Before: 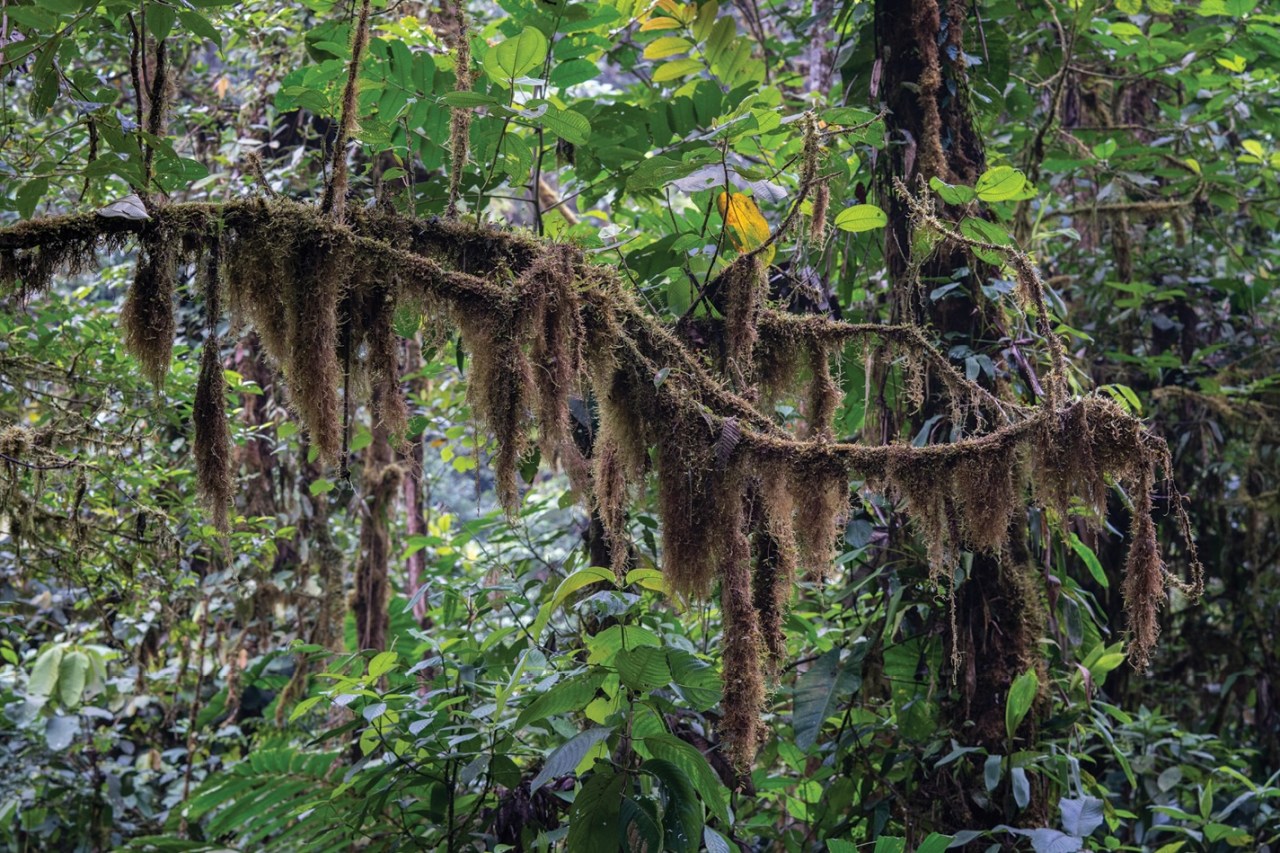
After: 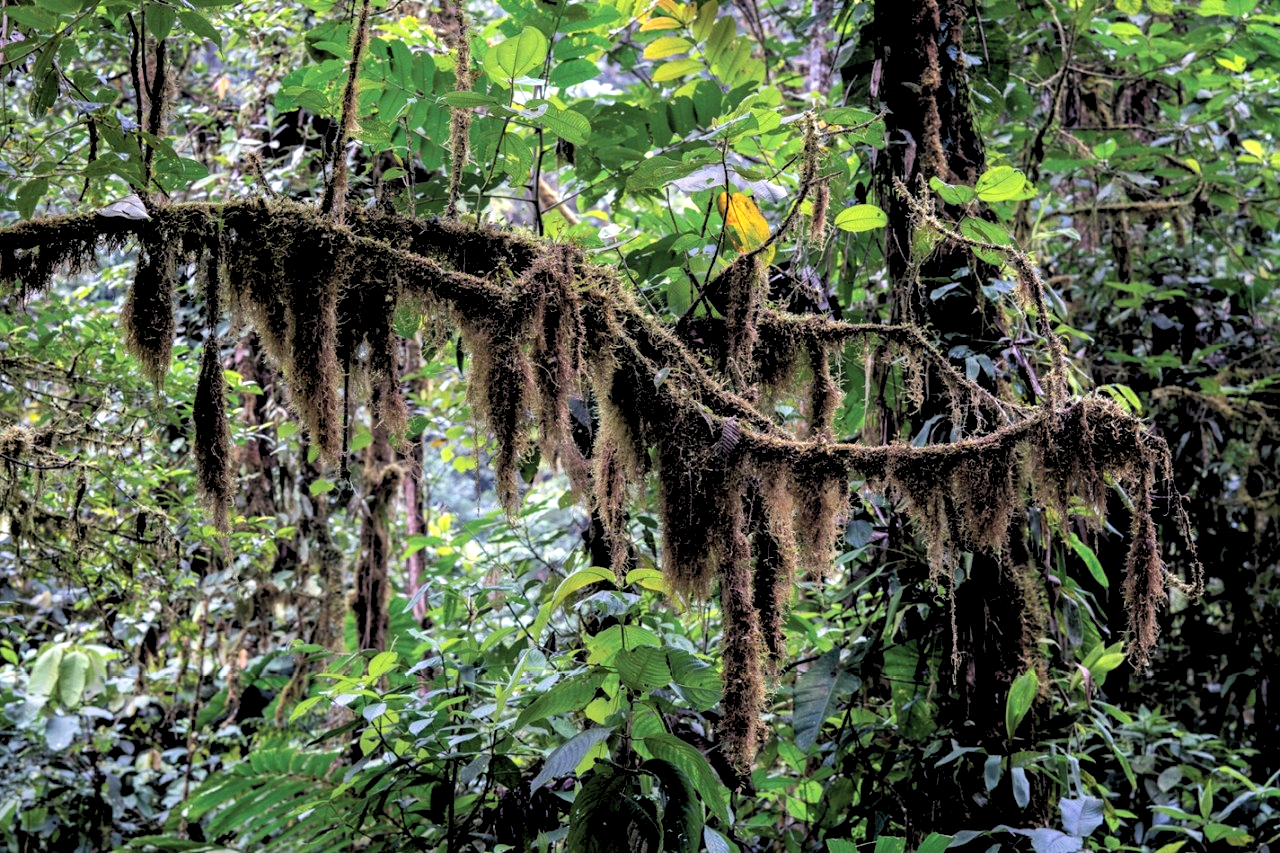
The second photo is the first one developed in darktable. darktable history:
exposure: black level correction 0.001, exposure 0.5 EV, compensate exposure bias true, compensate highlight preservation false
rgb levels: levels [[0.029, 0.461, 0.922], [0, 0.5, 1], [0, 0.5, 1]]
